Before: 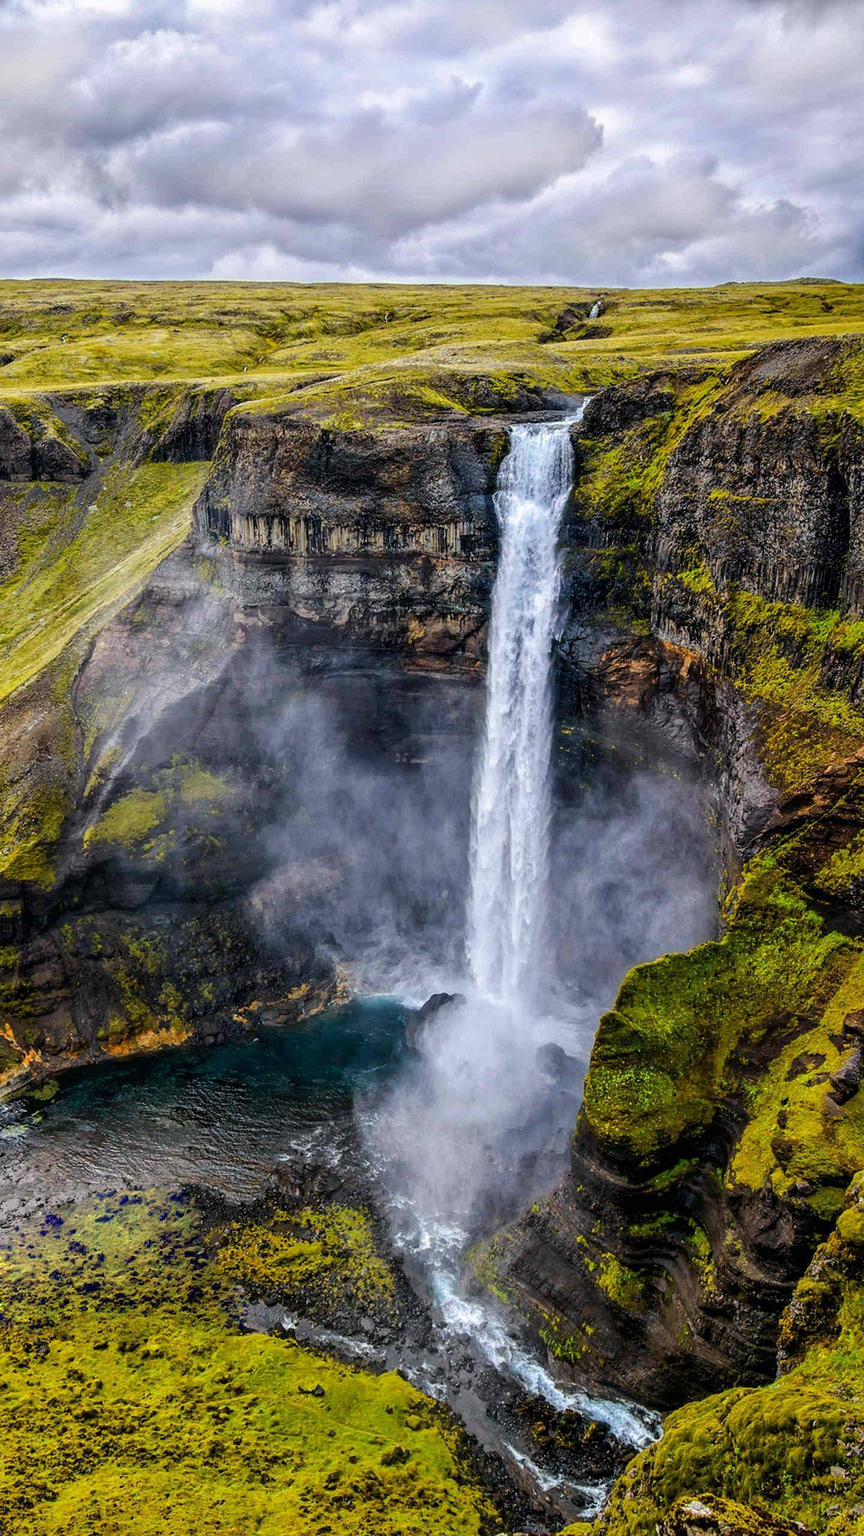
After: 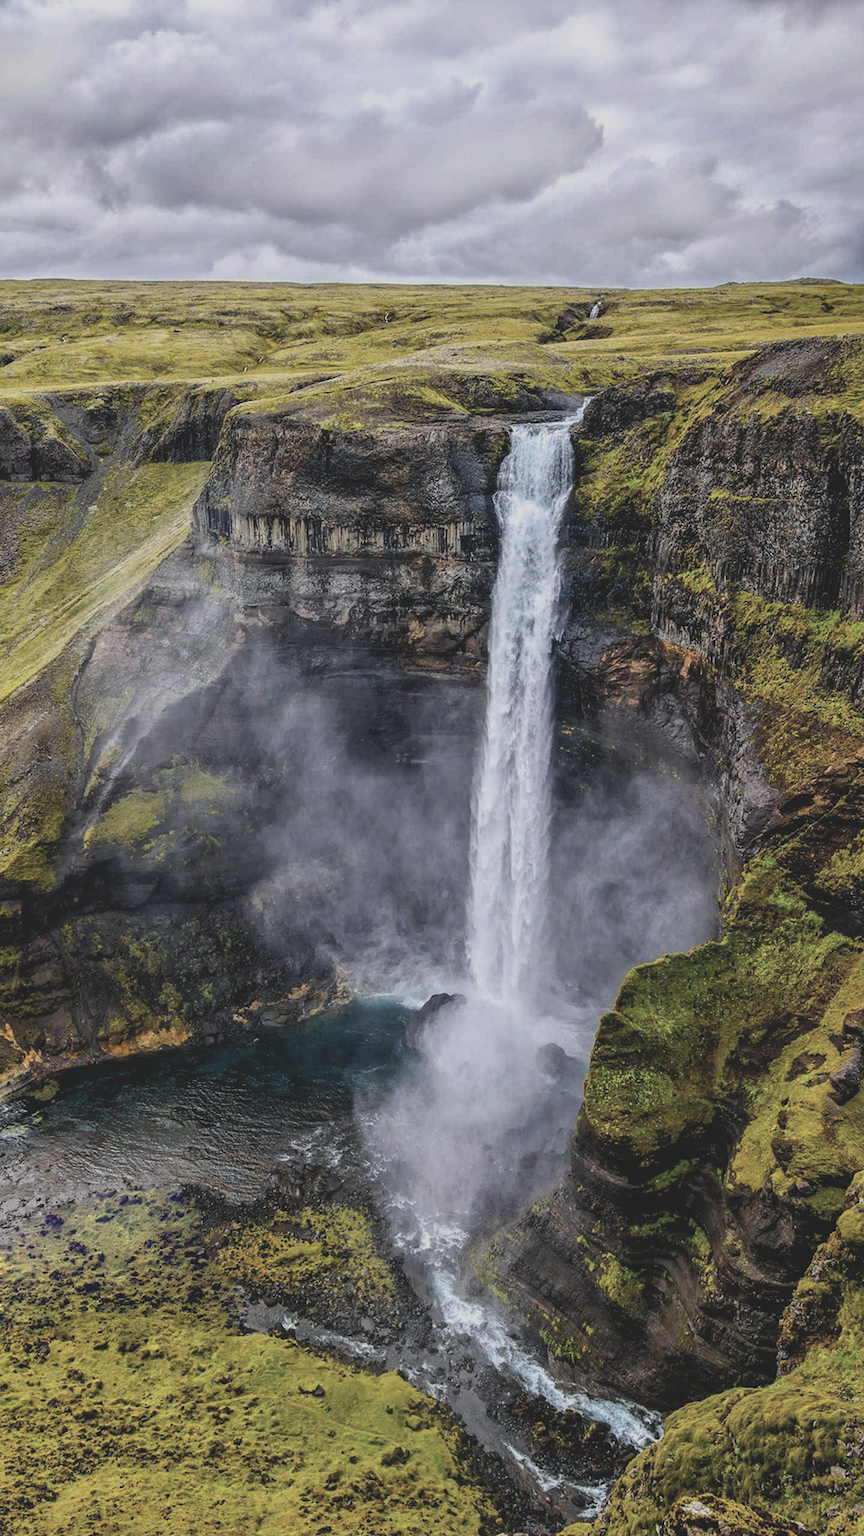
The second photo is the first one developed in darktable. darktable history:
contrast brightness saturation: contrast -0.26, saturation -0.43
rgb curve: curves: ch0 [(0, 0) (0.078, 0.051) (0.929, 0.956) (1, 1)], compensate middle gray true
